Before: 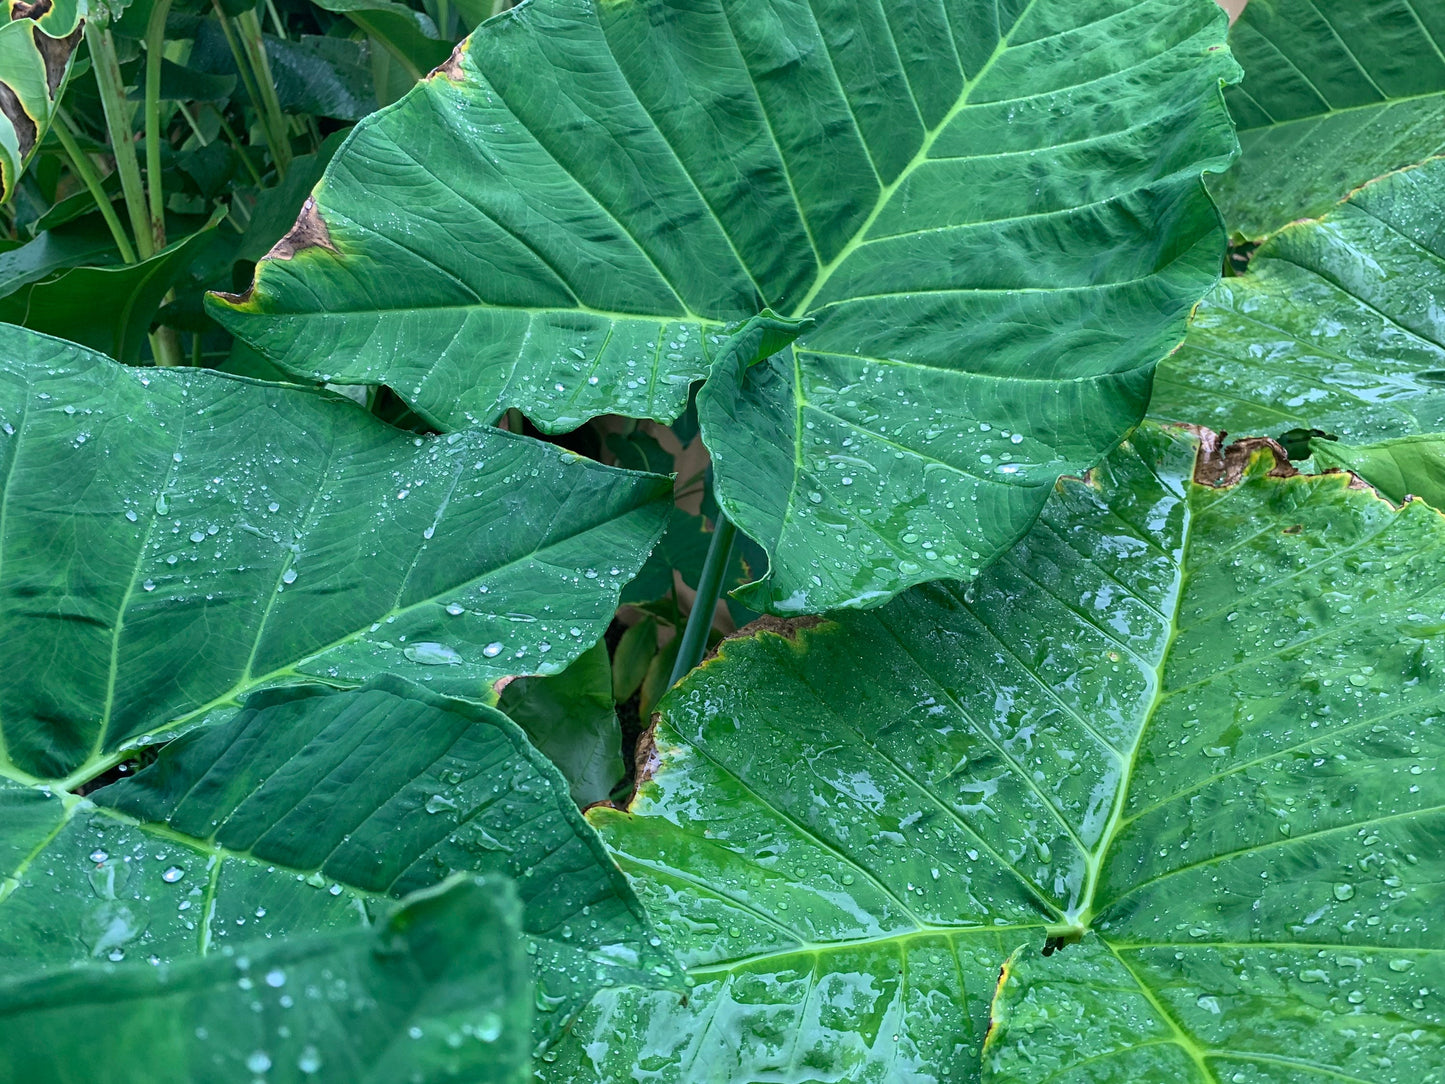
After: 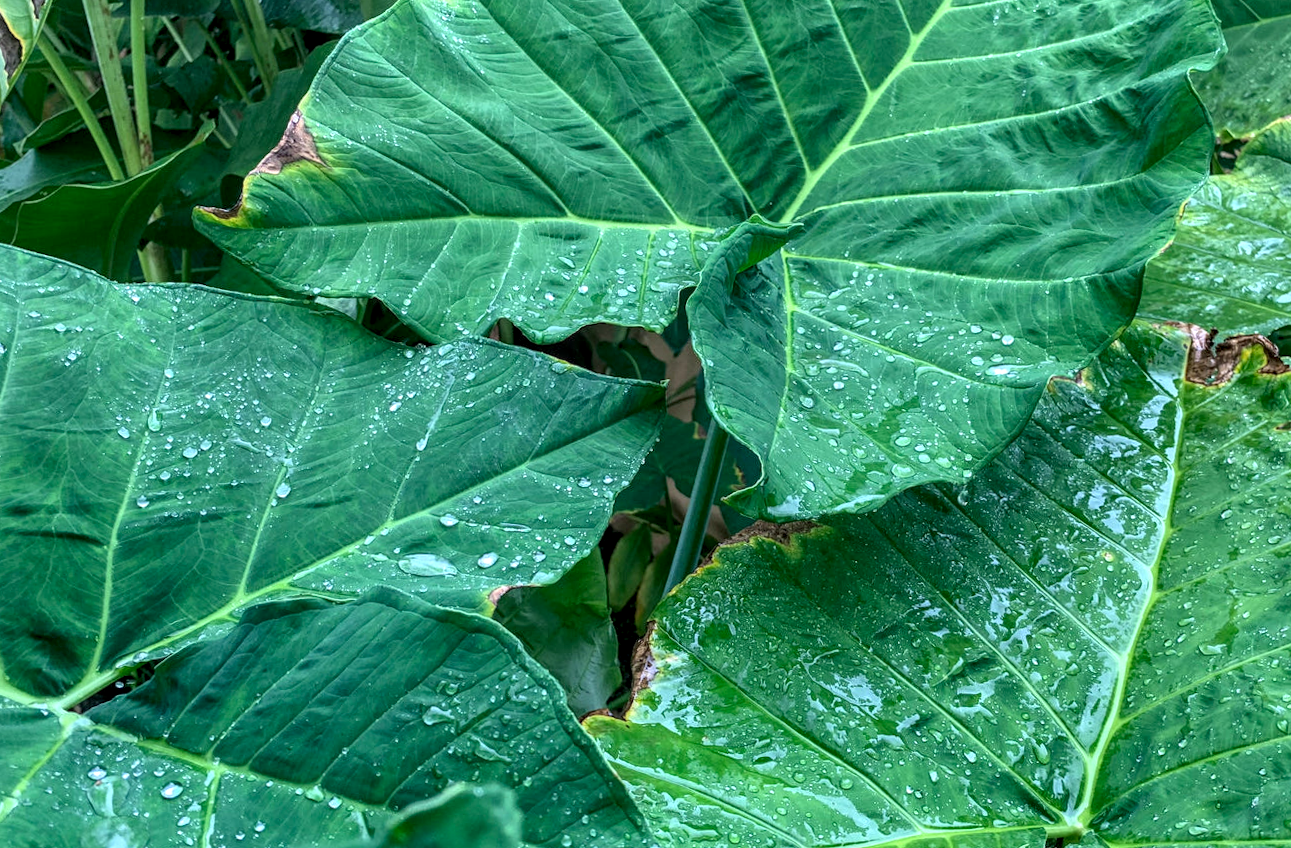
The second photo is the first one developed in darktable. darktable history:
local contrast: highlights 79%, shadows 56%, detail 175%, midtone range 0.428
contrast brightness saturation: contrast -0.1, brightness 0.05, saturation 0.08
crop: top 7.49%, right 9.717%, bottom 11.943%
rotate and perspective: rotation -1°, crop left 0.011, crop right 0.989, crop top 0.025, crop bottom 0.975
